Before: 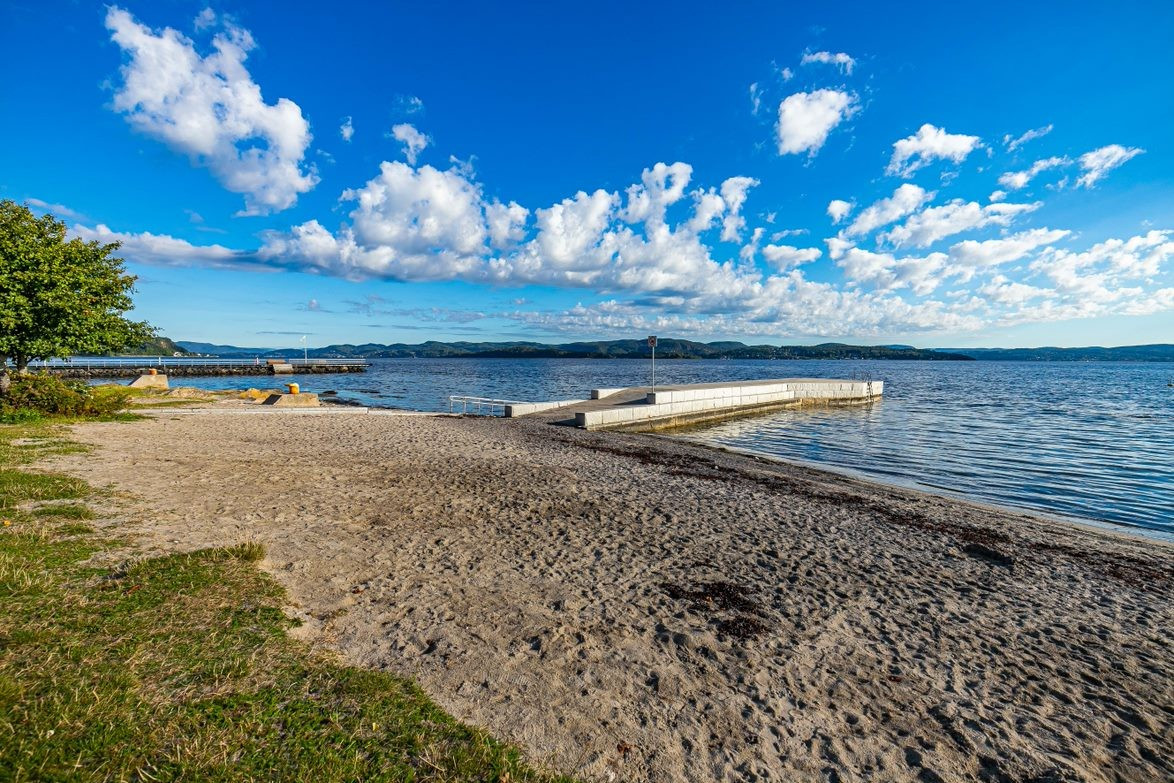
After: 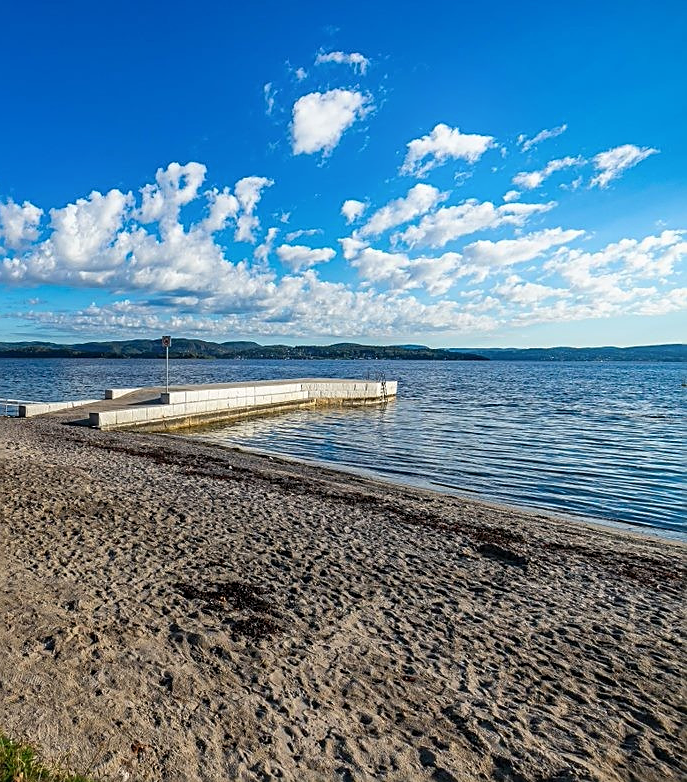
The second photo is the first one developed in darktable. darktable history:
bloom: size 9%, threshold 100%, strength 7%
exposure: exposure -0.048 EV, compensate highlight preservation false
sharpen: on, module defaults
crop: left 41.402%
